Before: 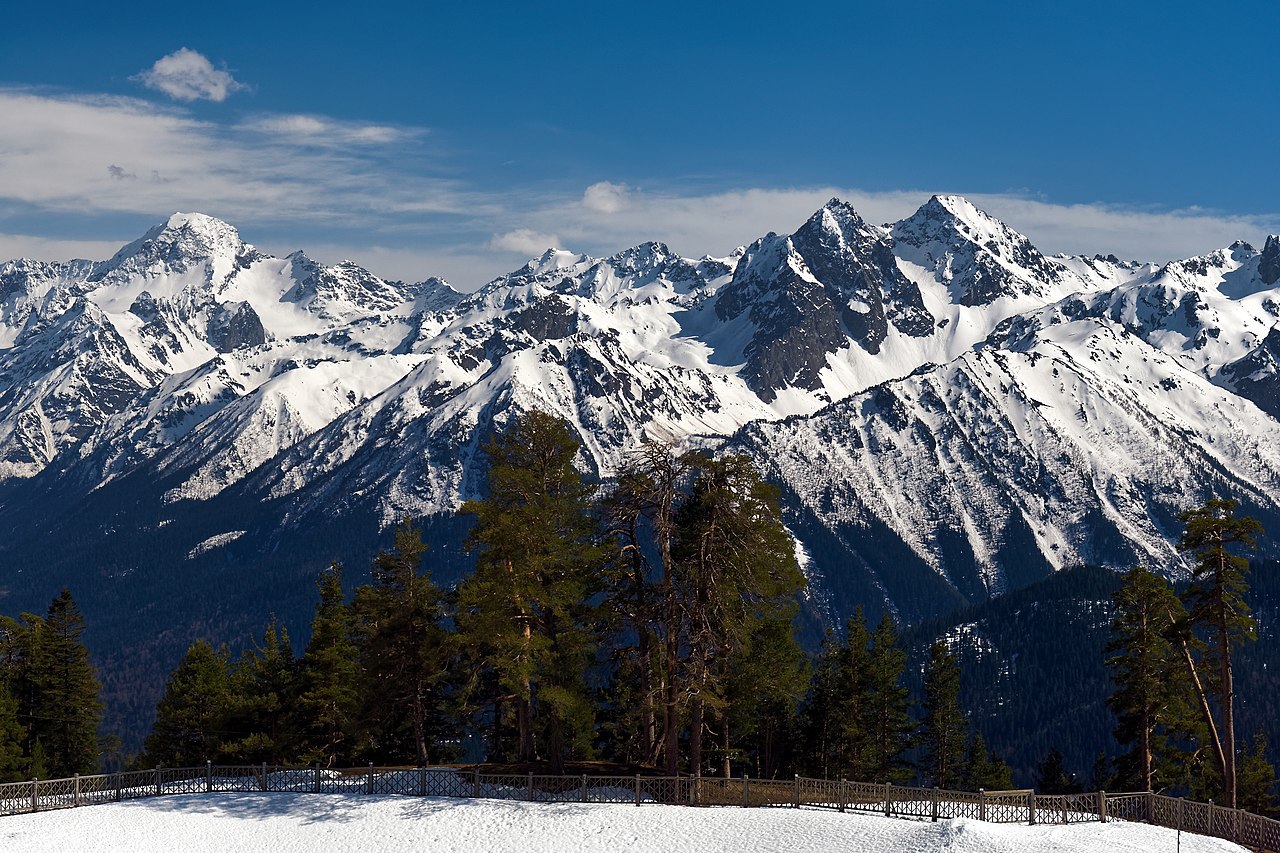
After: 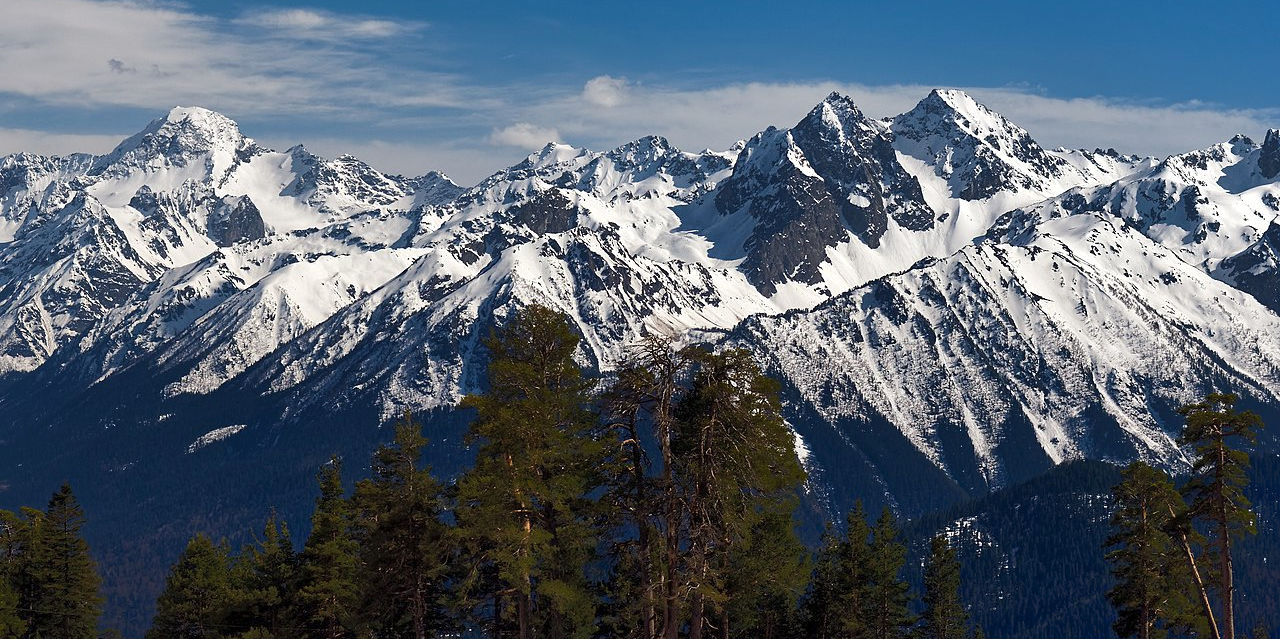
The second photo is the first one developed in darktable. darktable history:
shadows and highlights: shadows 62.66, white point adjustment 0.37, highlights -34.44, compress 83.82%
crop and rotate: top 12.5%, bottom 12.5%
